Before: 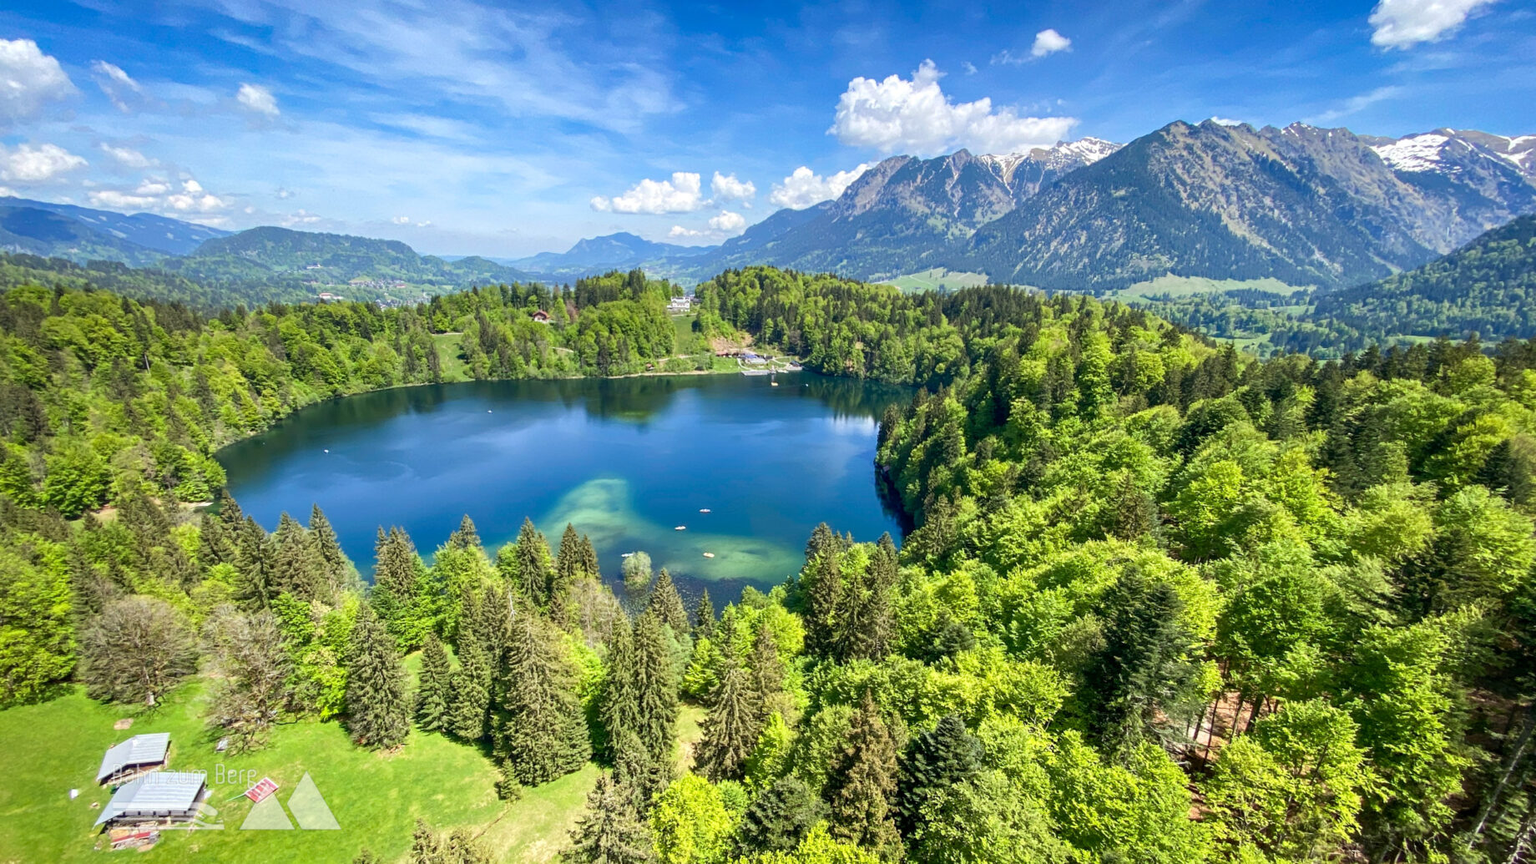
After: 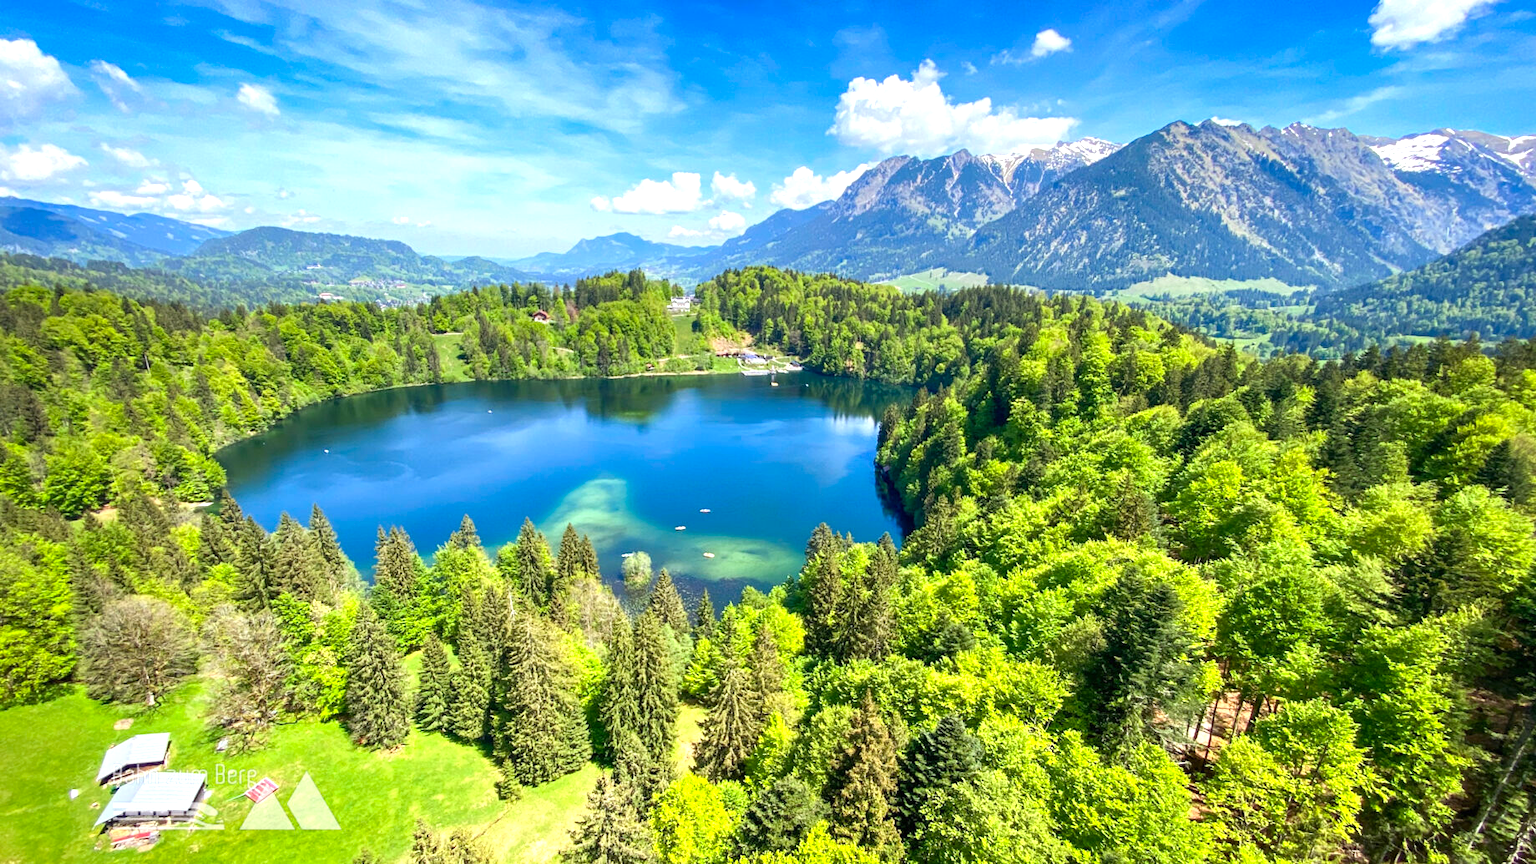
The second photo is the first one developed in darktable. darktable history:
exposure: black level correction 0, exposure 0.499 EV, compensate highlight preservation false
contrast brightness saturation: contrast 0.038, saturation 0.155
